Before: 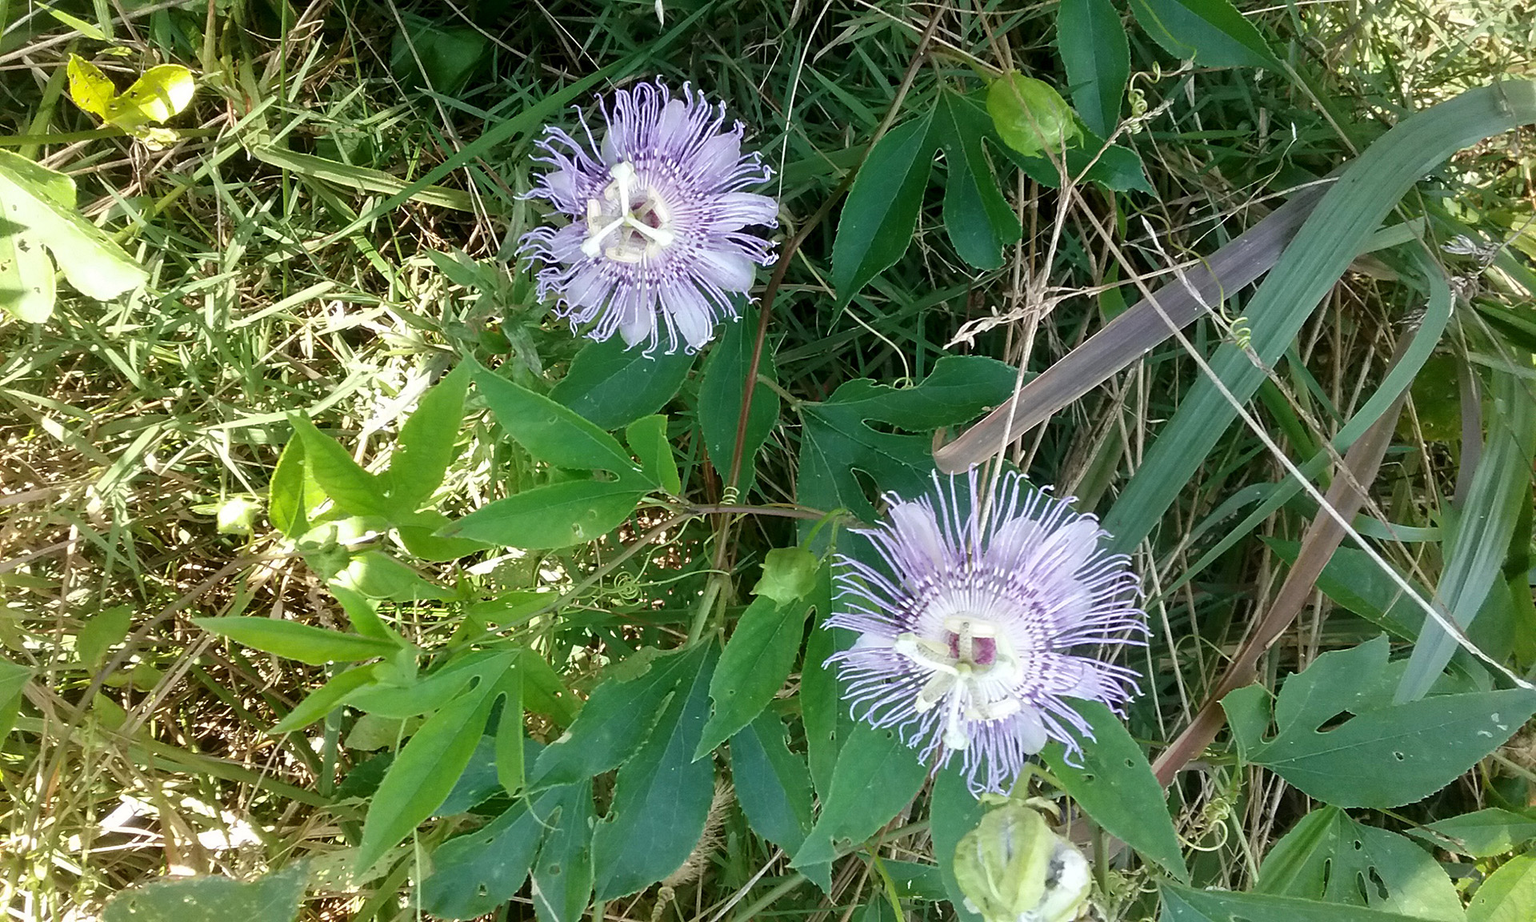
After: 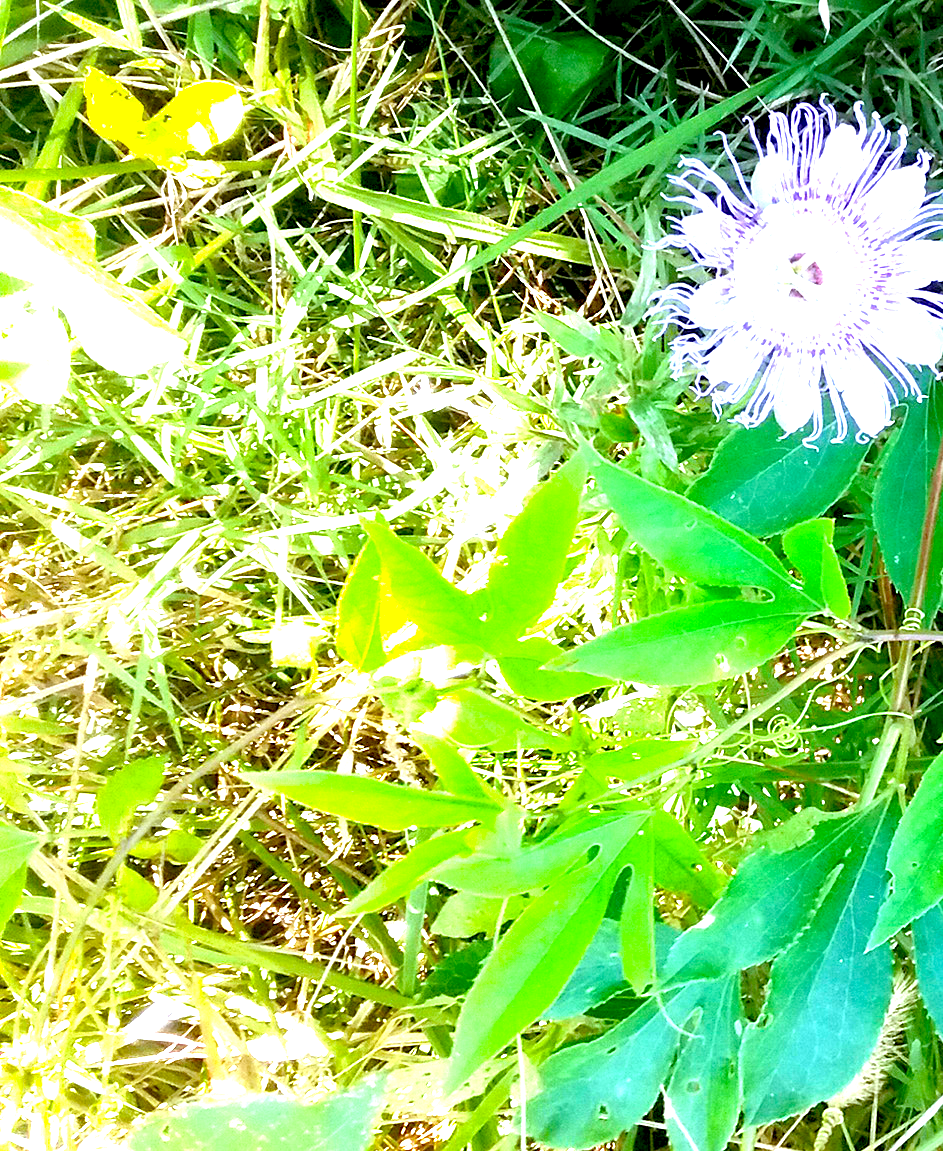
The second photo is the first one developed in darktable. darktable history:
exposure: black level correction 0.005, exposure 2.084 EV, compensate highlight preservation false
white balance: red 0.931, blue 1.11
crop and rotate: left 0%, top 0%, right 50.845%
color balance: output saturation 120%
